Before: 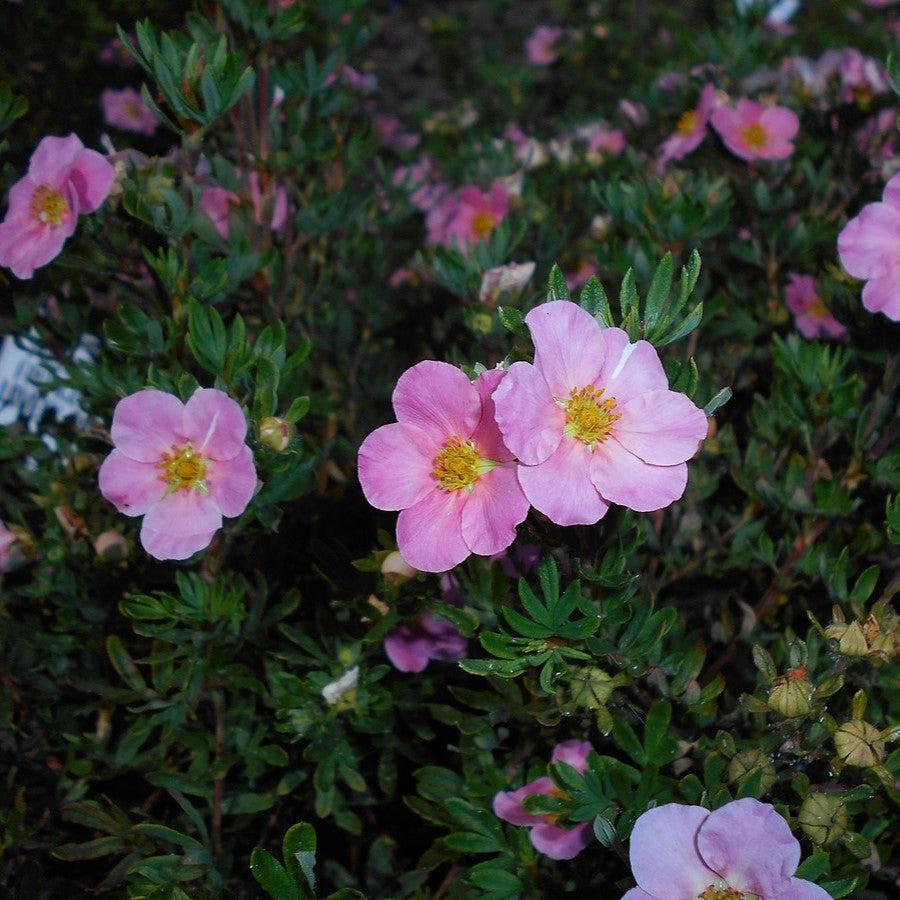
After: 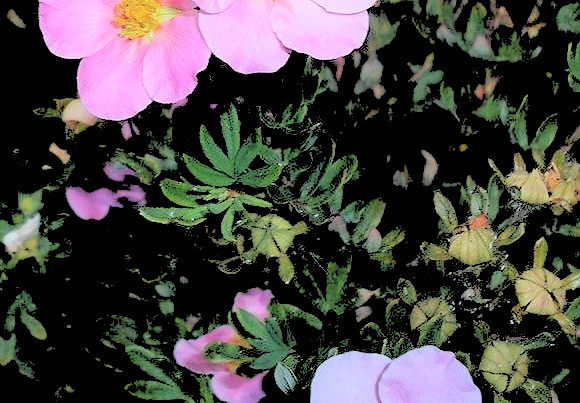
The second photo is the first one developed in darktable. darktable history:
rgb levels: levels [[0.027, 0.429, 0.996], [0, 0.5, 1], [0, 0.5, 1]]
crop and rotate: left 35.509%, top 50.238%, bottom 4.934%
contrast brightness saturation: brightness 0.28
